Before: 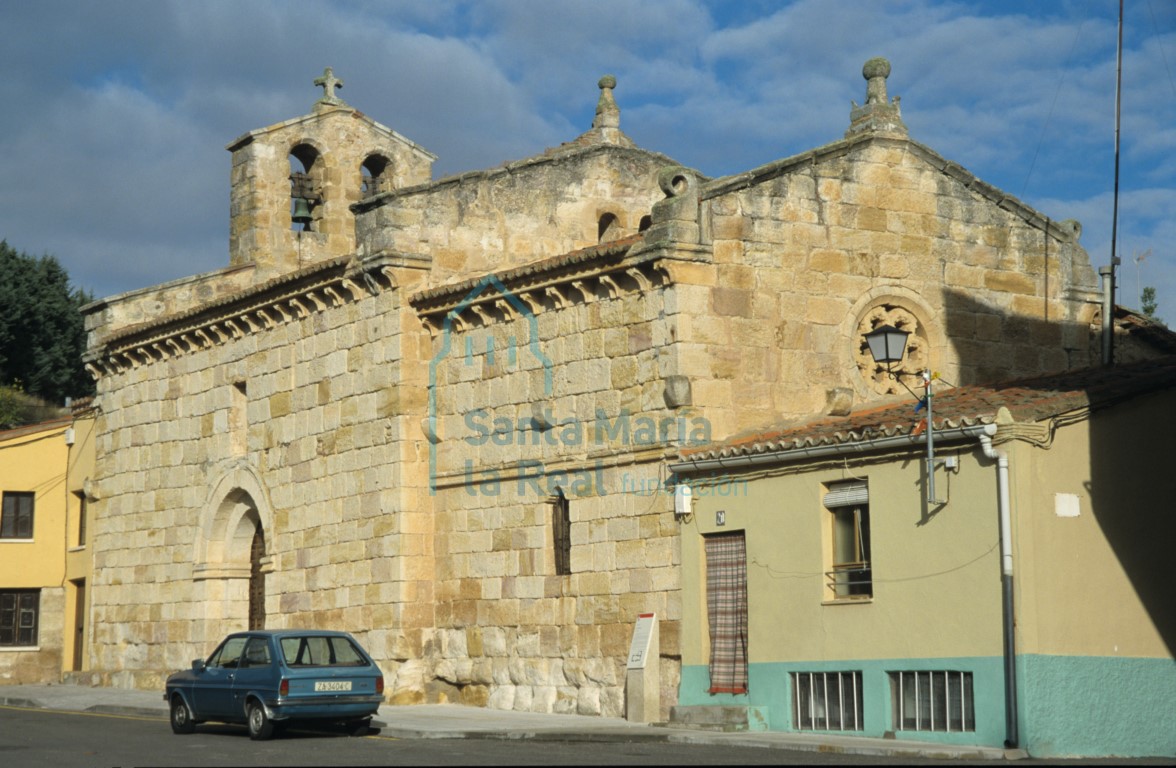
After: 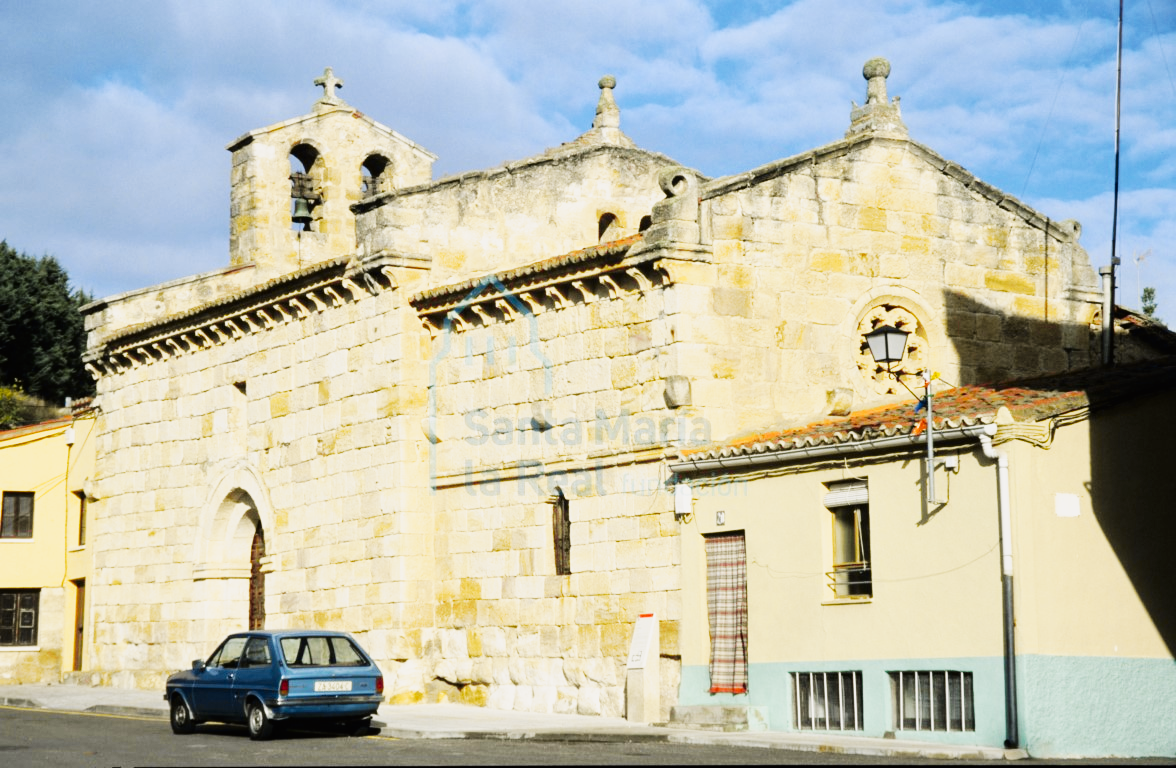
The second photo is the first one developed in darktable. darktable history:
base curve: curves: ch0 [(0, 0) (0.007, 0.004) (0.027, 0.03) (0.046, 0.07) (0.207, 0.54) (0.442, 0.872) (0.673, 0.972) (1, 1)], preserve colors none
tone curve: curves: ch0 [(0, 0) (0.087, 0.054) (0.281, 0.245) (0.532, 0.514) (0.835, 0.818) (0.994, 0.955)]; ch1 [(0, 0) (0.27, 0.195) (0.406, 0.435) (0.452, 0.474) (0.495, 0.5) (0.514, 0.508) (0.537, 0.556) (0.654, 0.689) (1, 1)]; ch2 [(0, 0) (0.269, 0.299) (0.459, 0.441) (0.498, 0.499) (0.523, 0.52) (0.551, 0.549) (0.633, 0.625) (0.659, 0.681) (0.718, 0.764) (1, 1)], color space Lab, independent channels, preserve colors none
